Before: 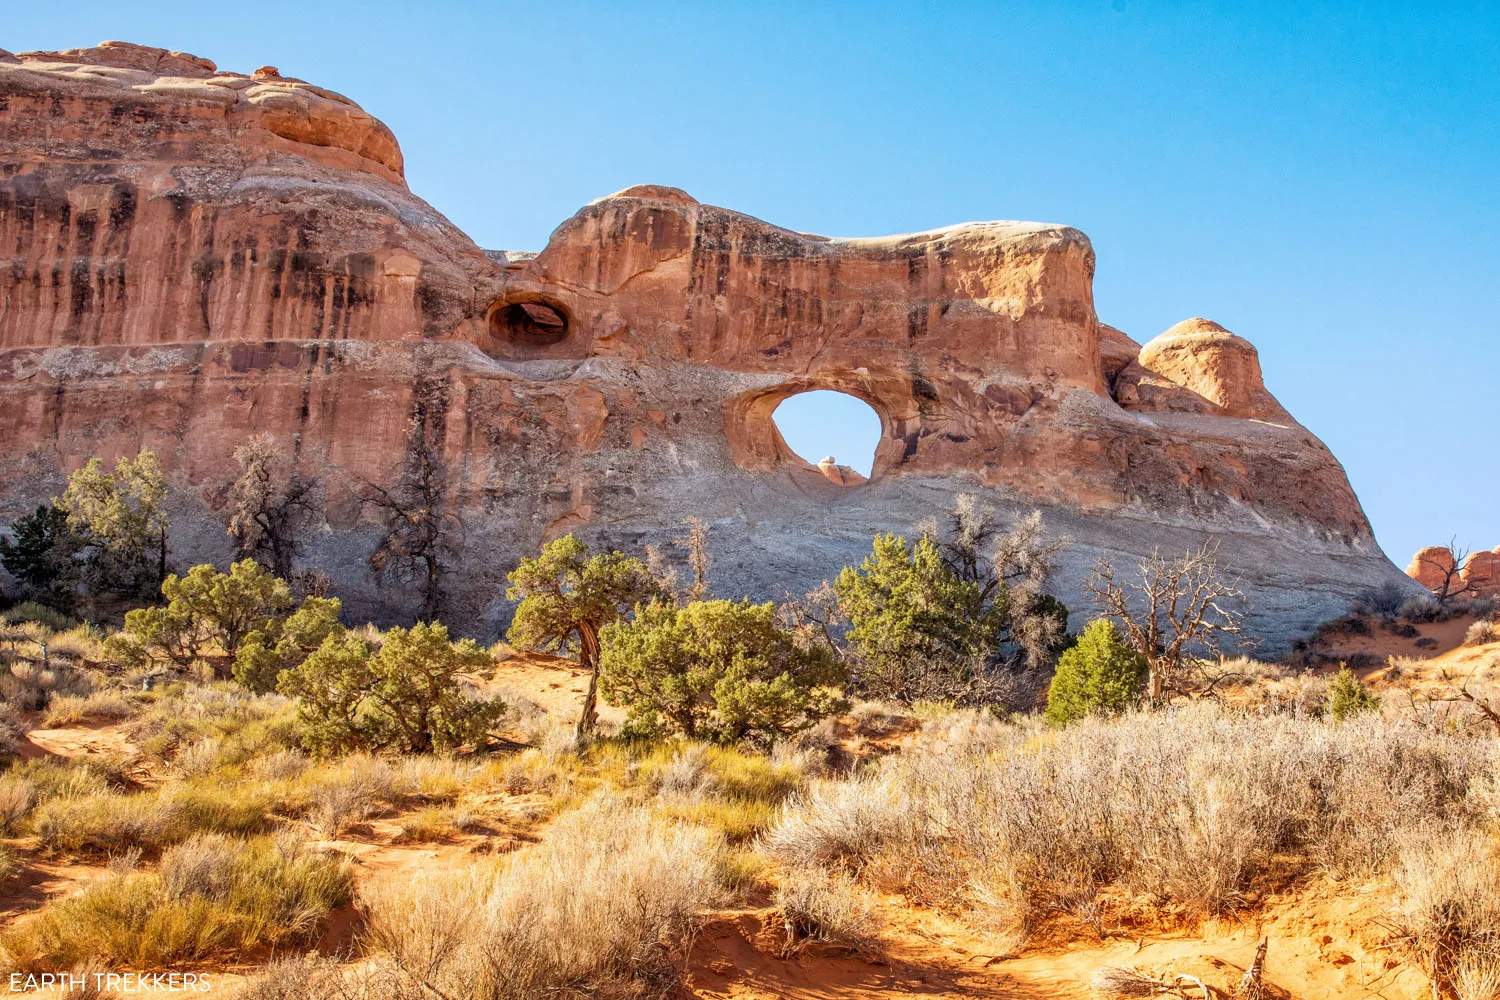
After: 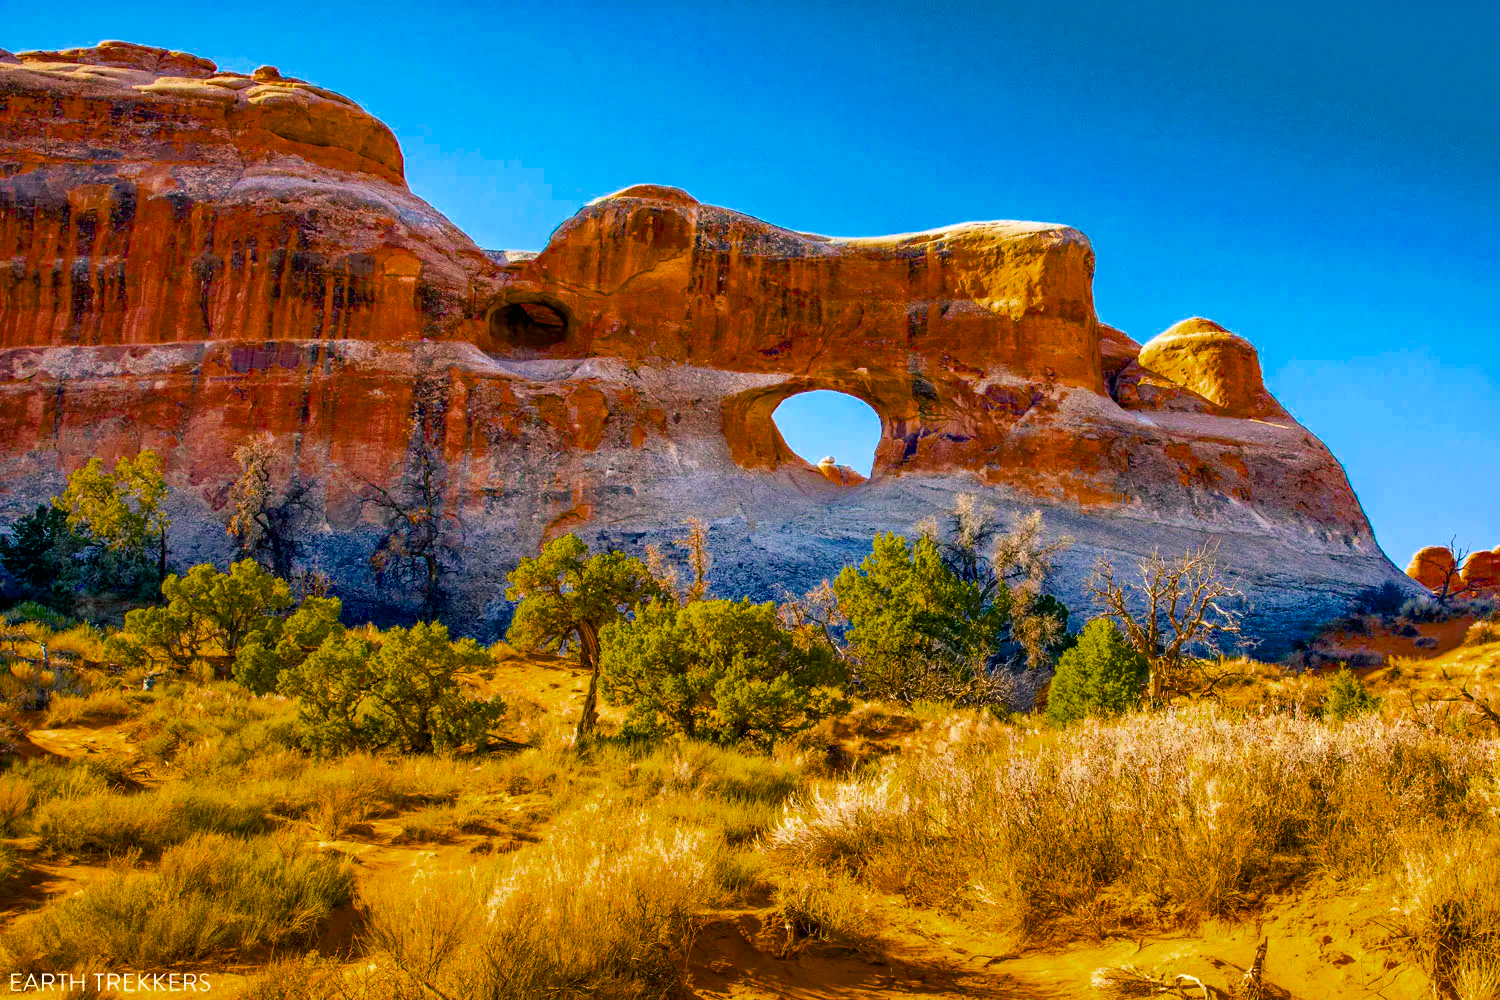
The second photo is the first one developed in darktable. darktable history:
color balance rgb: shadows lift › luminance -28.63%, shadows lift › chroma 10.038%, shadows lift › hue 228.14°, linear chroma grading › global chroma 39.915%, perceptual saturation grading › global saturation 35.721%, perceptual saturation grading › shadows 35.101%, perceptual brilliance grading › global brilliance 2.626%, perceptual brilliance grading › highlights -2.607%, perceptual brilliance grading › shadows 2.976%, global vibrance 16.396%, saturation formula JzAzBz (2021)
